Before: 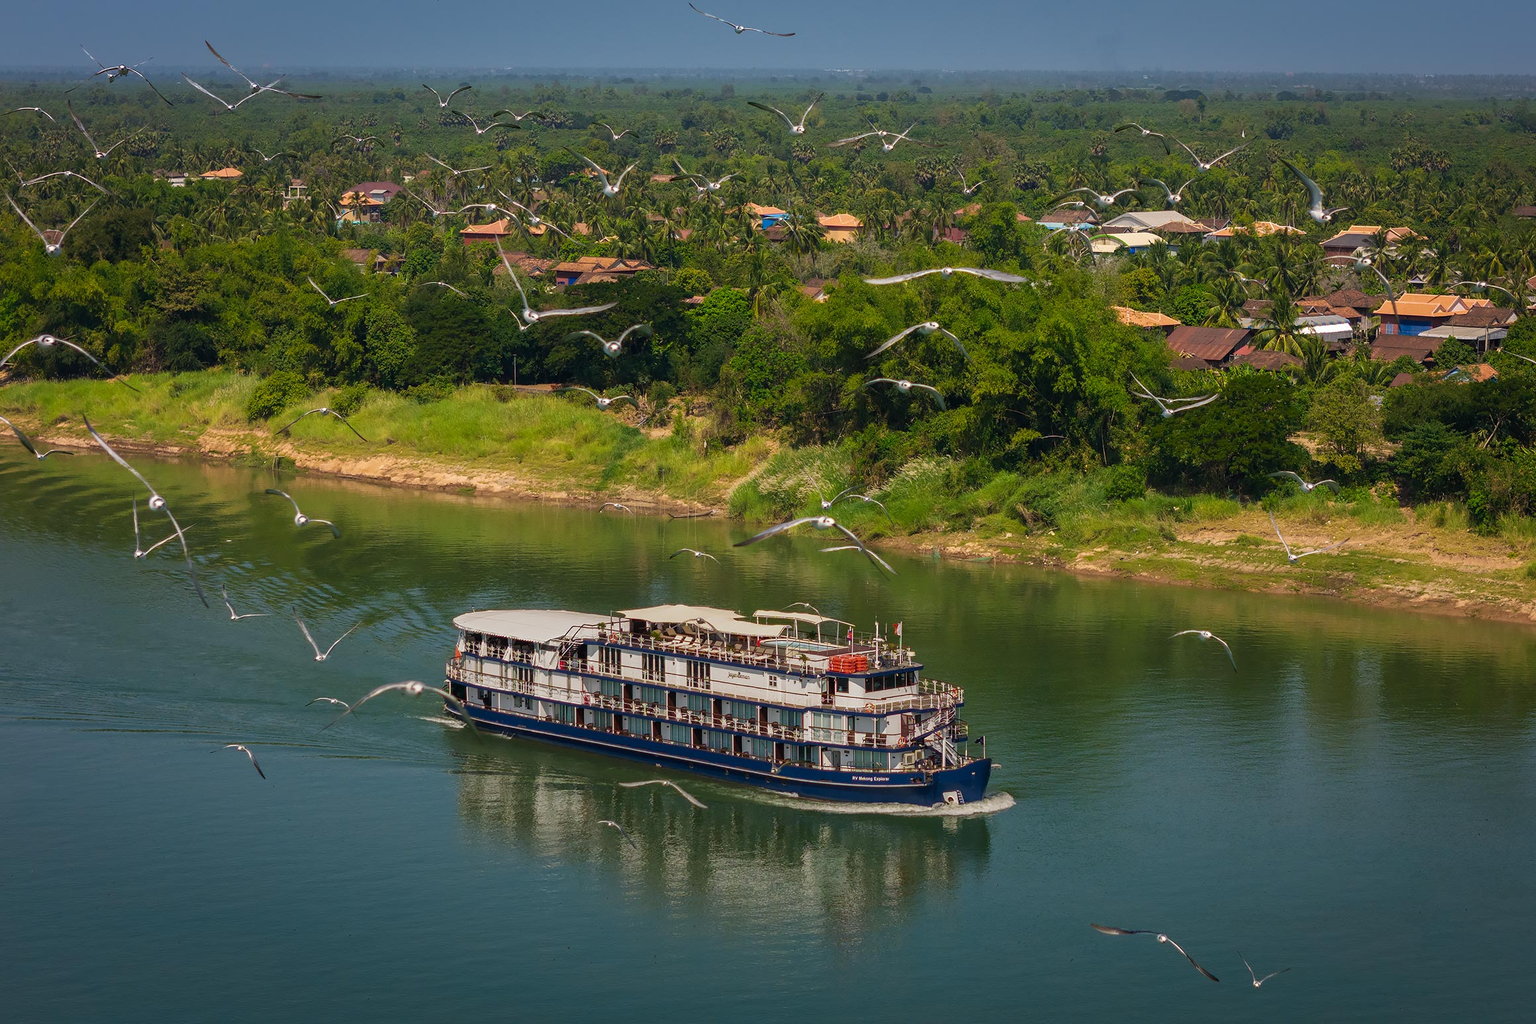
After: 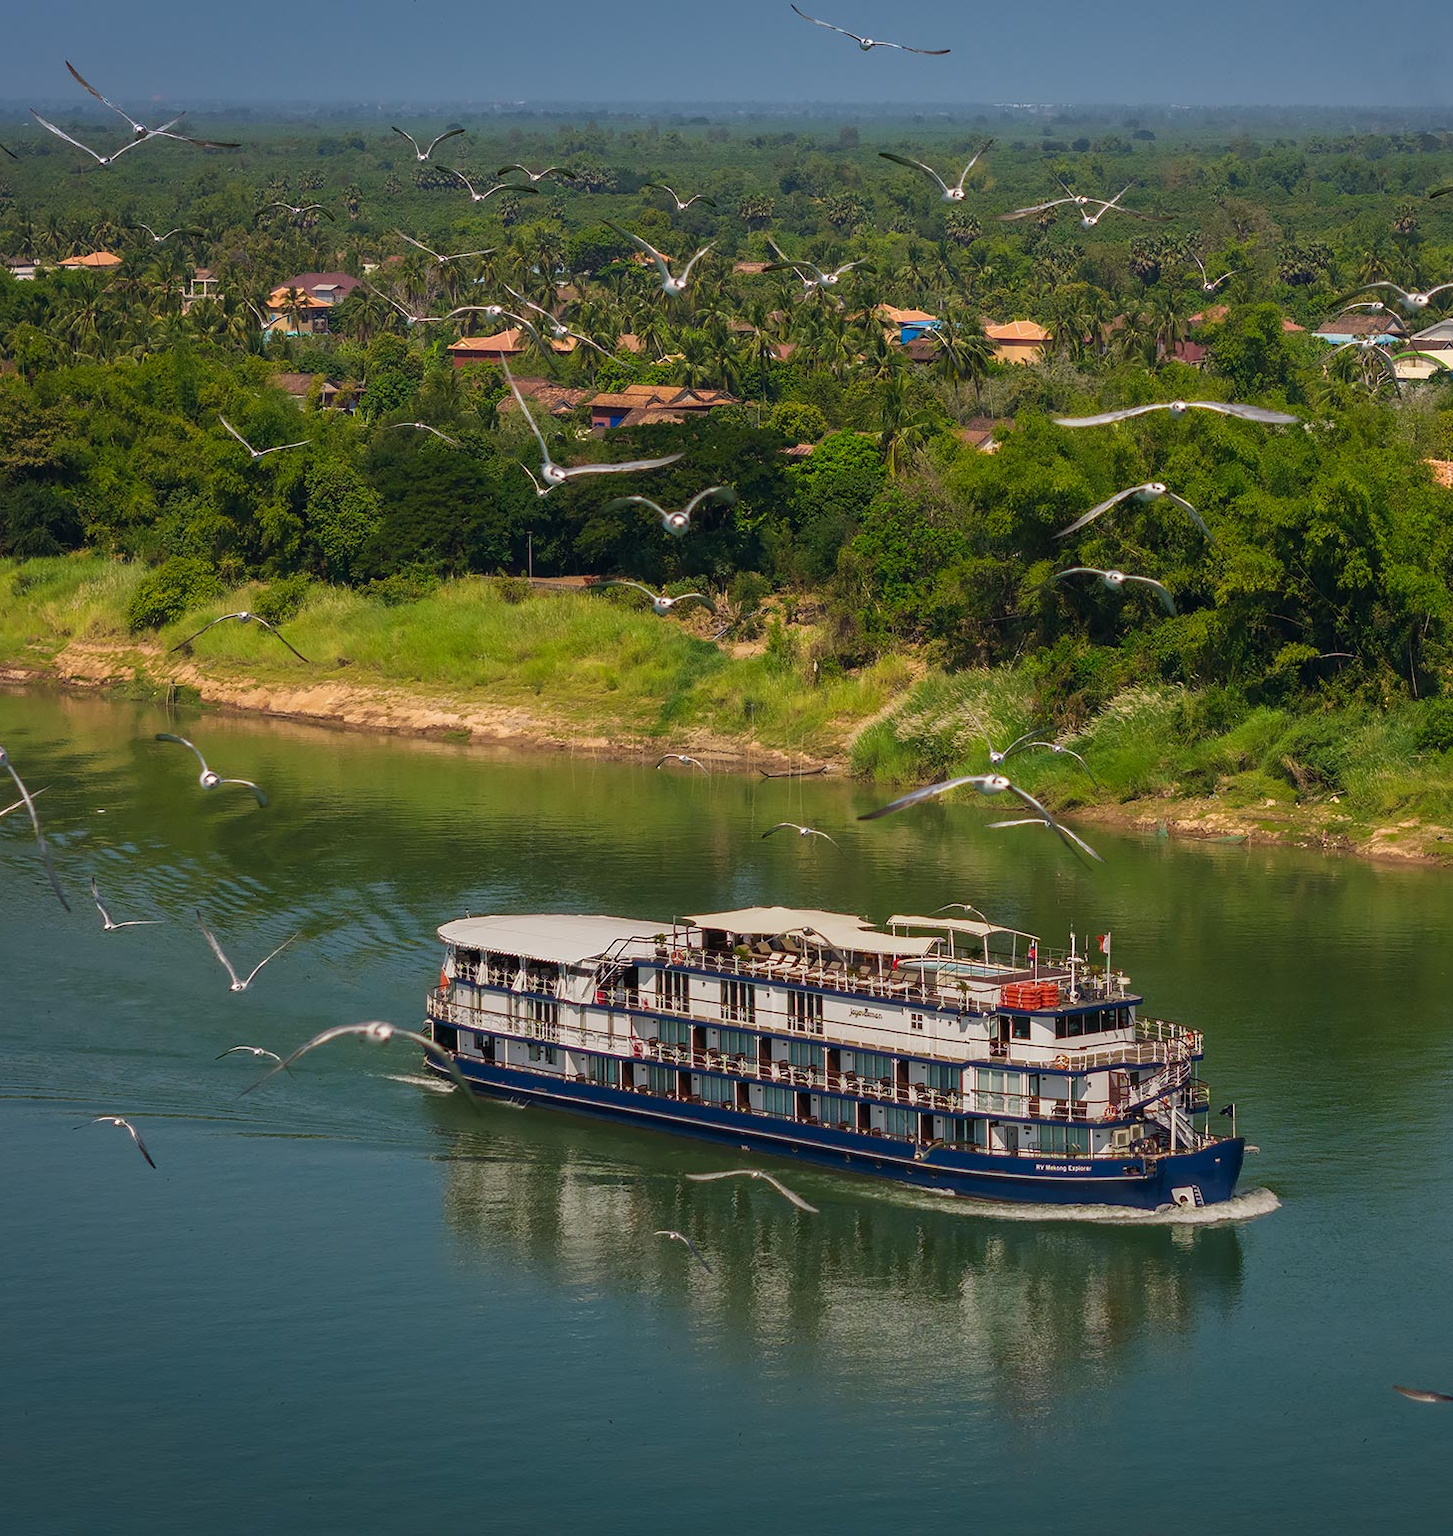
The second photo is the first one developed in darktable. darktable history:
crop: left 10.521%, right 26.339%
